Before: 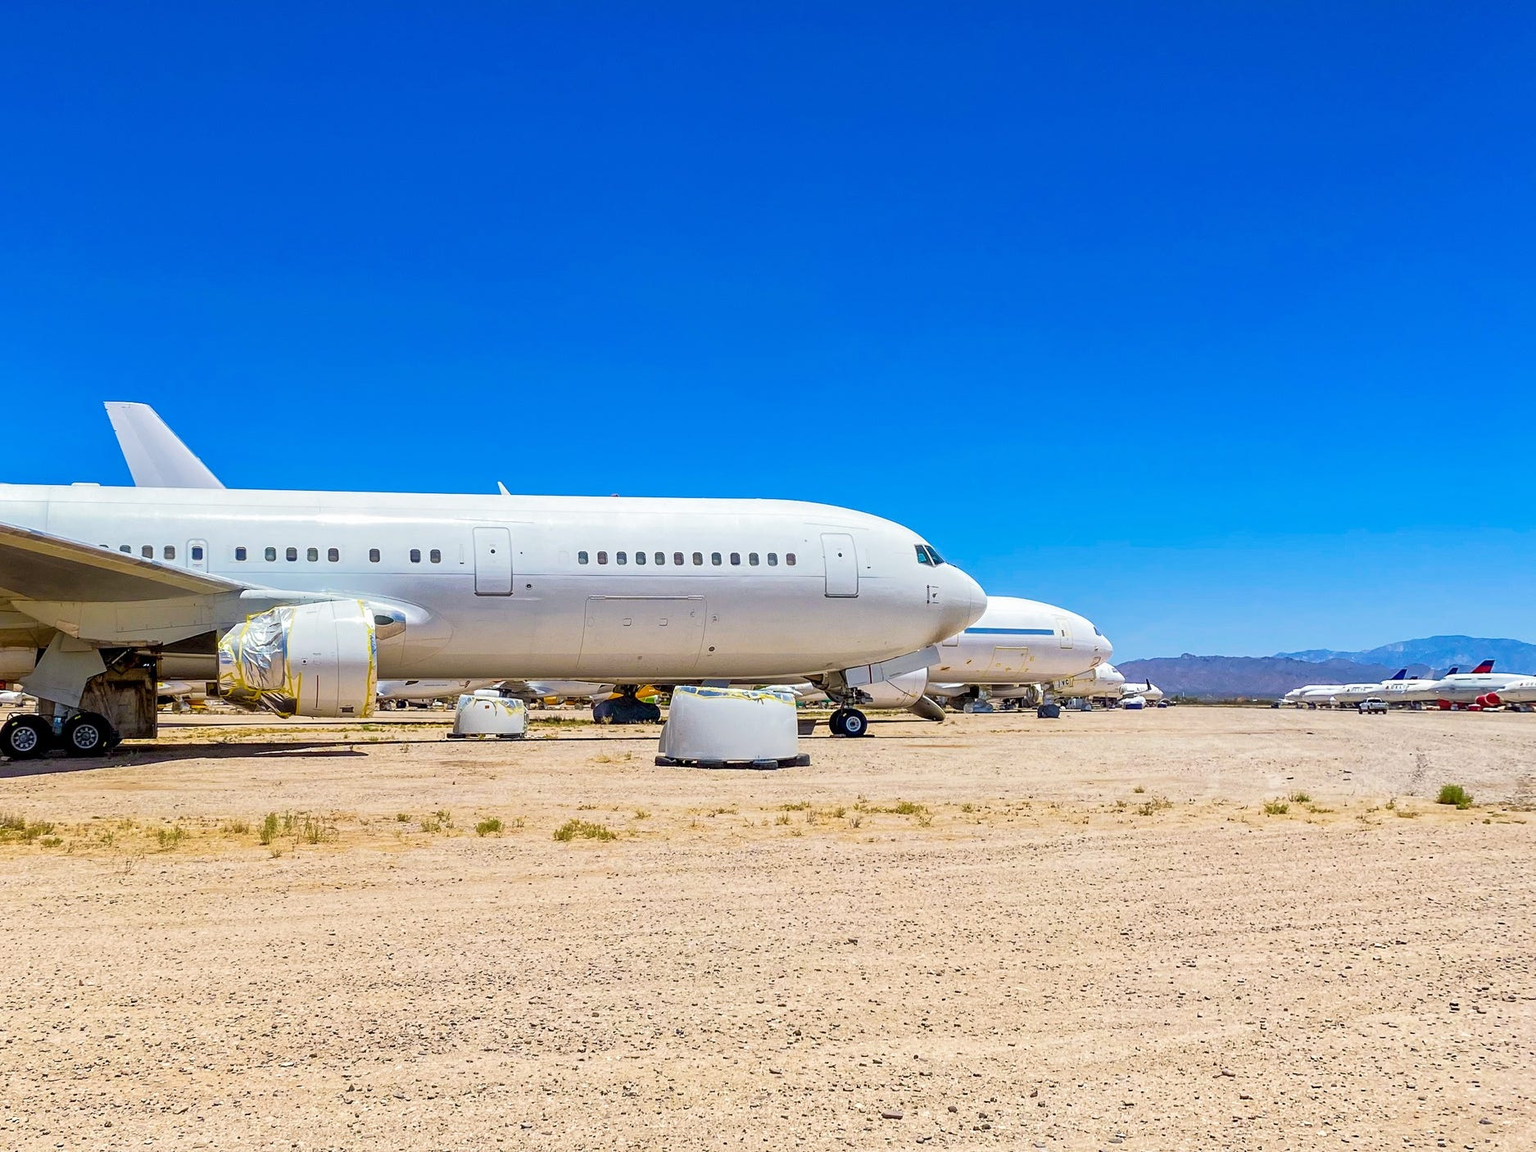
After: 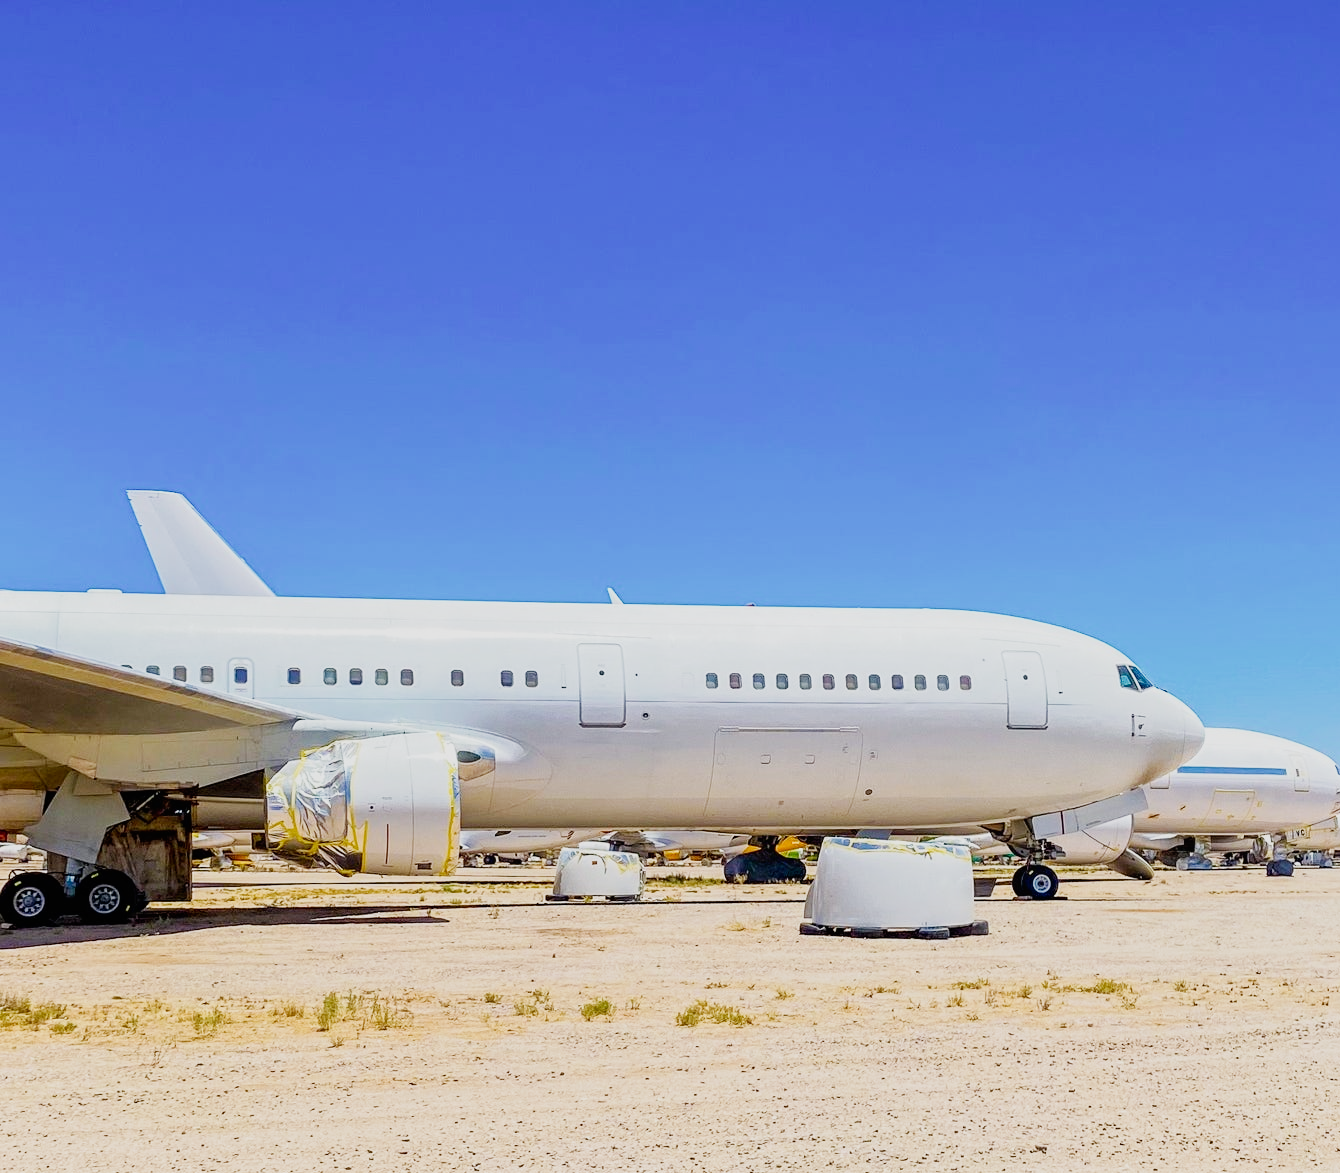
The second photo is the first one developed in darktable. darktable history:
crop: right 28.501%, bottom 16.548%
contrast equalizer: y [[0.514, 0.573, 0.581, 0.508, 0.5, 0.5], [0.5 ×6], [0.5 ×6], [0 ×6], [0 ×6]], mix -0.193
tone curve: curves: ch0 [(0, 0) (0.048, 0.024) (0.099, 0.082) (0.227, 0.255) (0.407, 0.482) (0.543, 0.634) (0.719, 0.77) (0.837, 0.843) (1, 0.906)]; ch1 [(0, 0) (0.3, 0.268) (0.404, 0.374) (0.475, 0.463) (0.501, 0.499) (0.514, 0.502) (0.551, 0.541) (0.643, 0.648) (0.682, 0.674) (0.802, 0.812) (1, 1)]; ch2 [(0, 0) (0.259, 0.207) (0.323, 0.311) (0.364, 0.368) (0.442, 0.461) (0.498, 0.498) (0.531, 0.528) (0.581, 0.602) (0.629, 0.659) (0.768, 0.728) (1, 1)], preserve colors none
